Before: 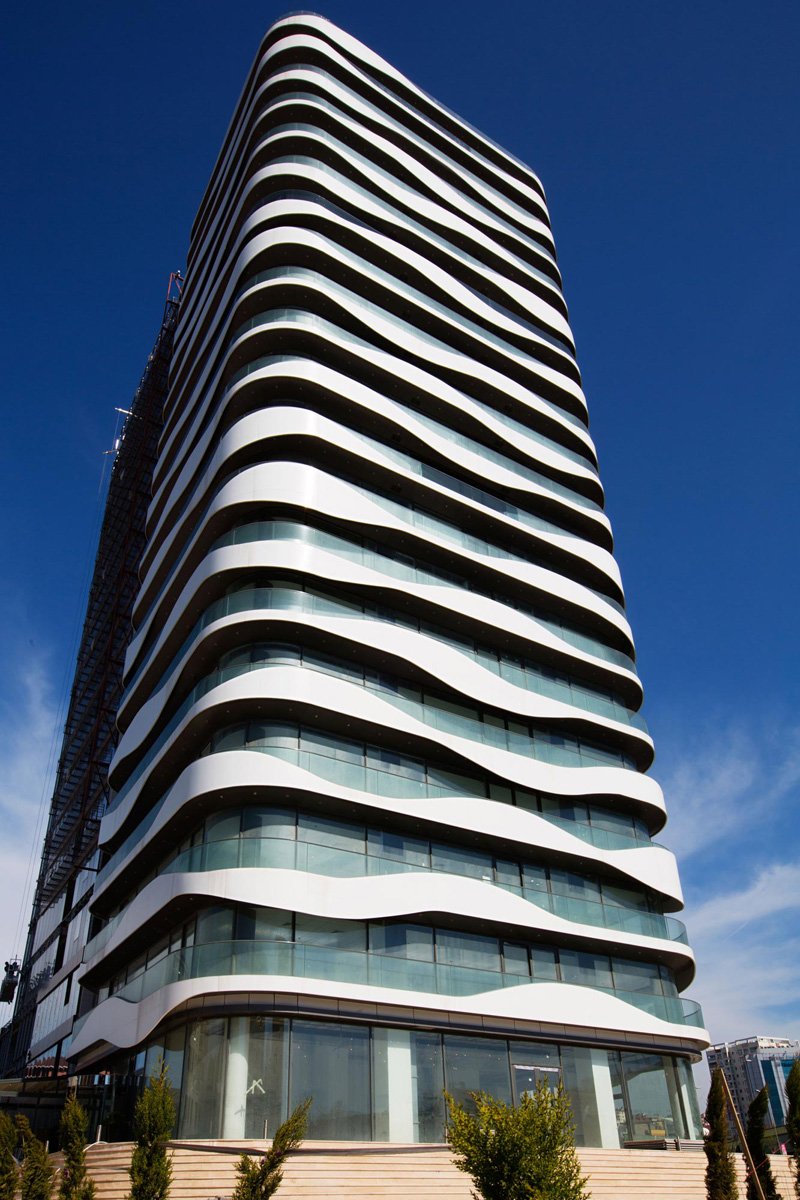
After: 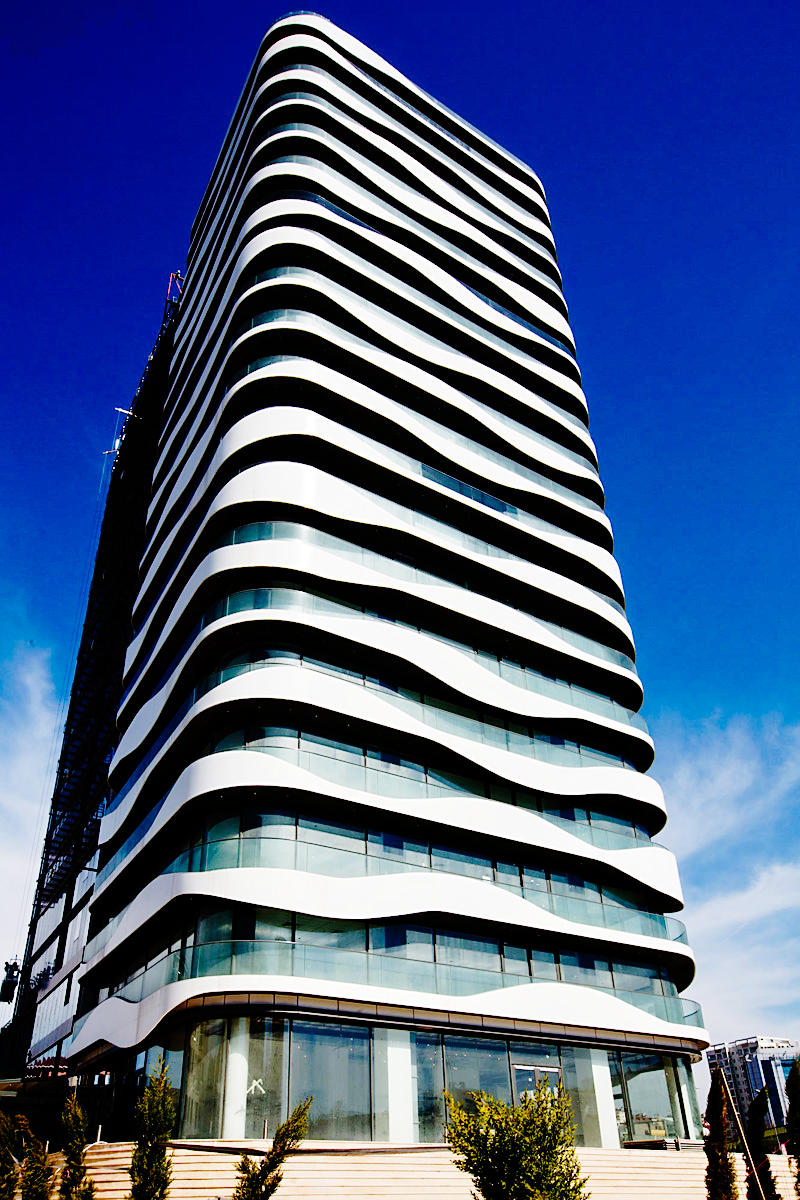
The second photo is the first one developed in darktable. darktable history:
sharpen: radius 1.841, amount 0.4, threshold 1.468
contrast equalizer: y [[0.511, 0.558, 0.631, 0.632, 0.559, 0.512], [0.5 ×6], [0.507, 0.559, 0.627, 0.644, 0.647, 0.647], [0 ×6], [0 ×6]], mix 0.3
base curve: curves: ch0 [(0, 0) (0.036, 0.01) (0.123, 0.254) (0.258, 0.504) (0.507, 0.748) (1, 1)], exposure shift 0.01, preserve colors none
